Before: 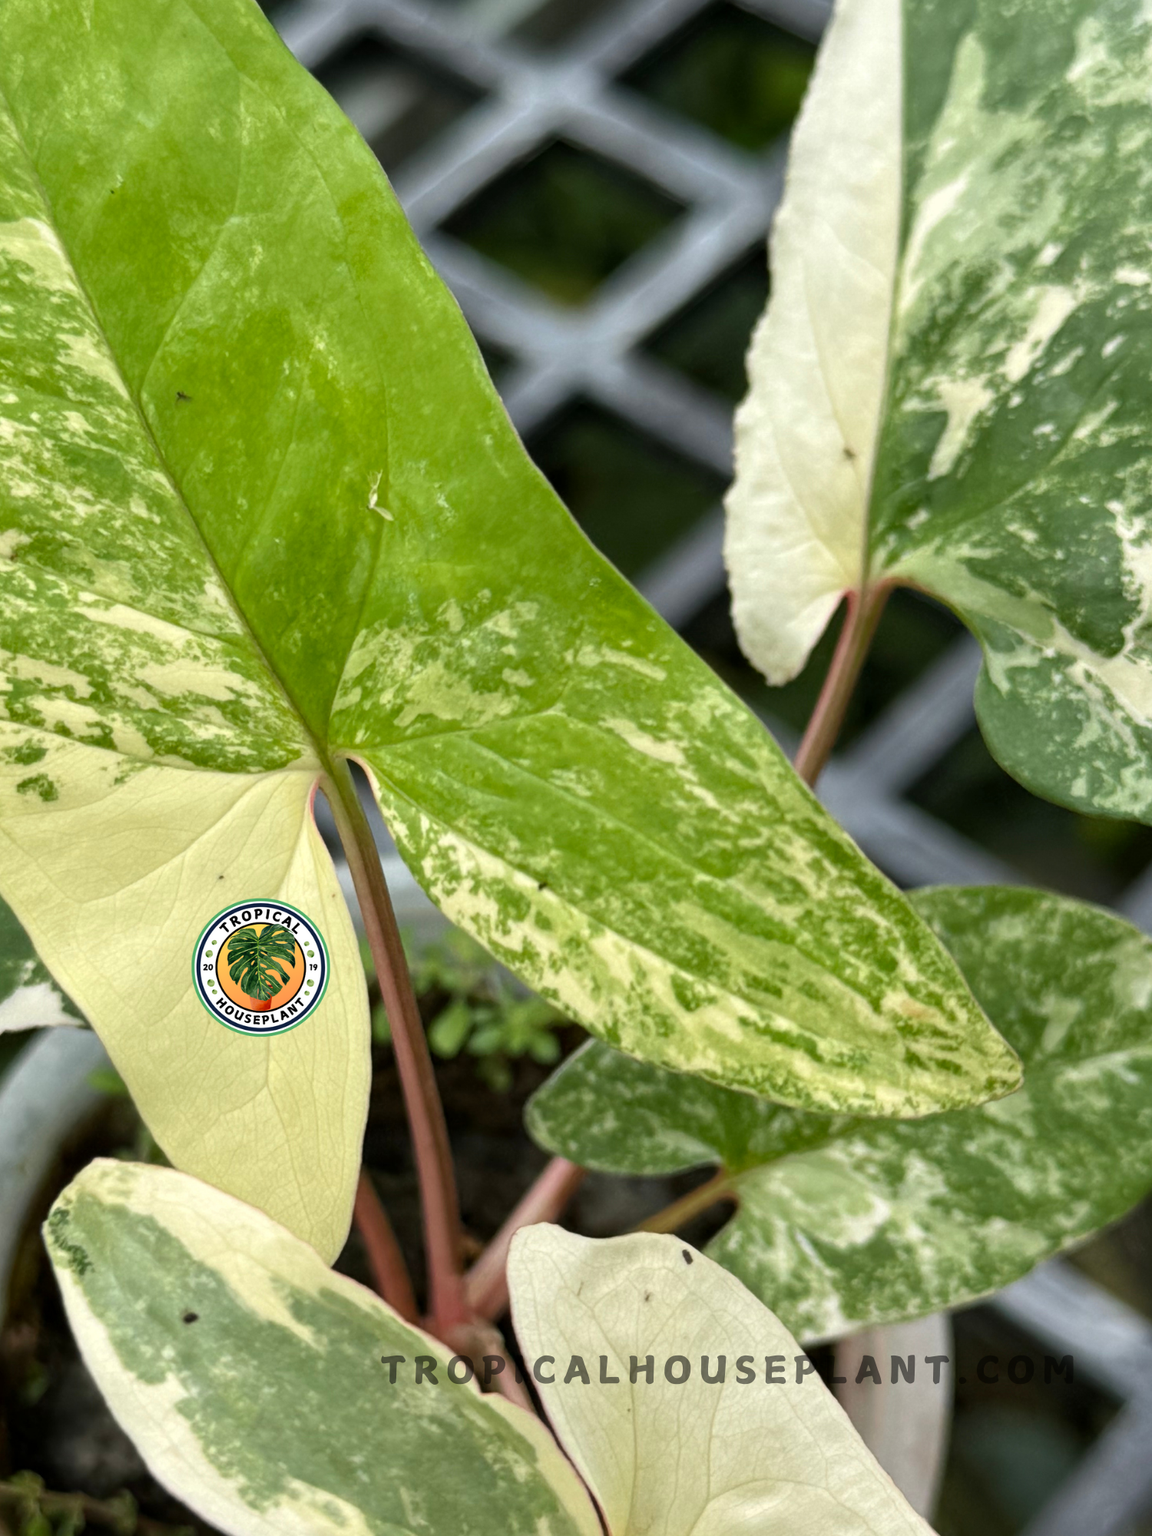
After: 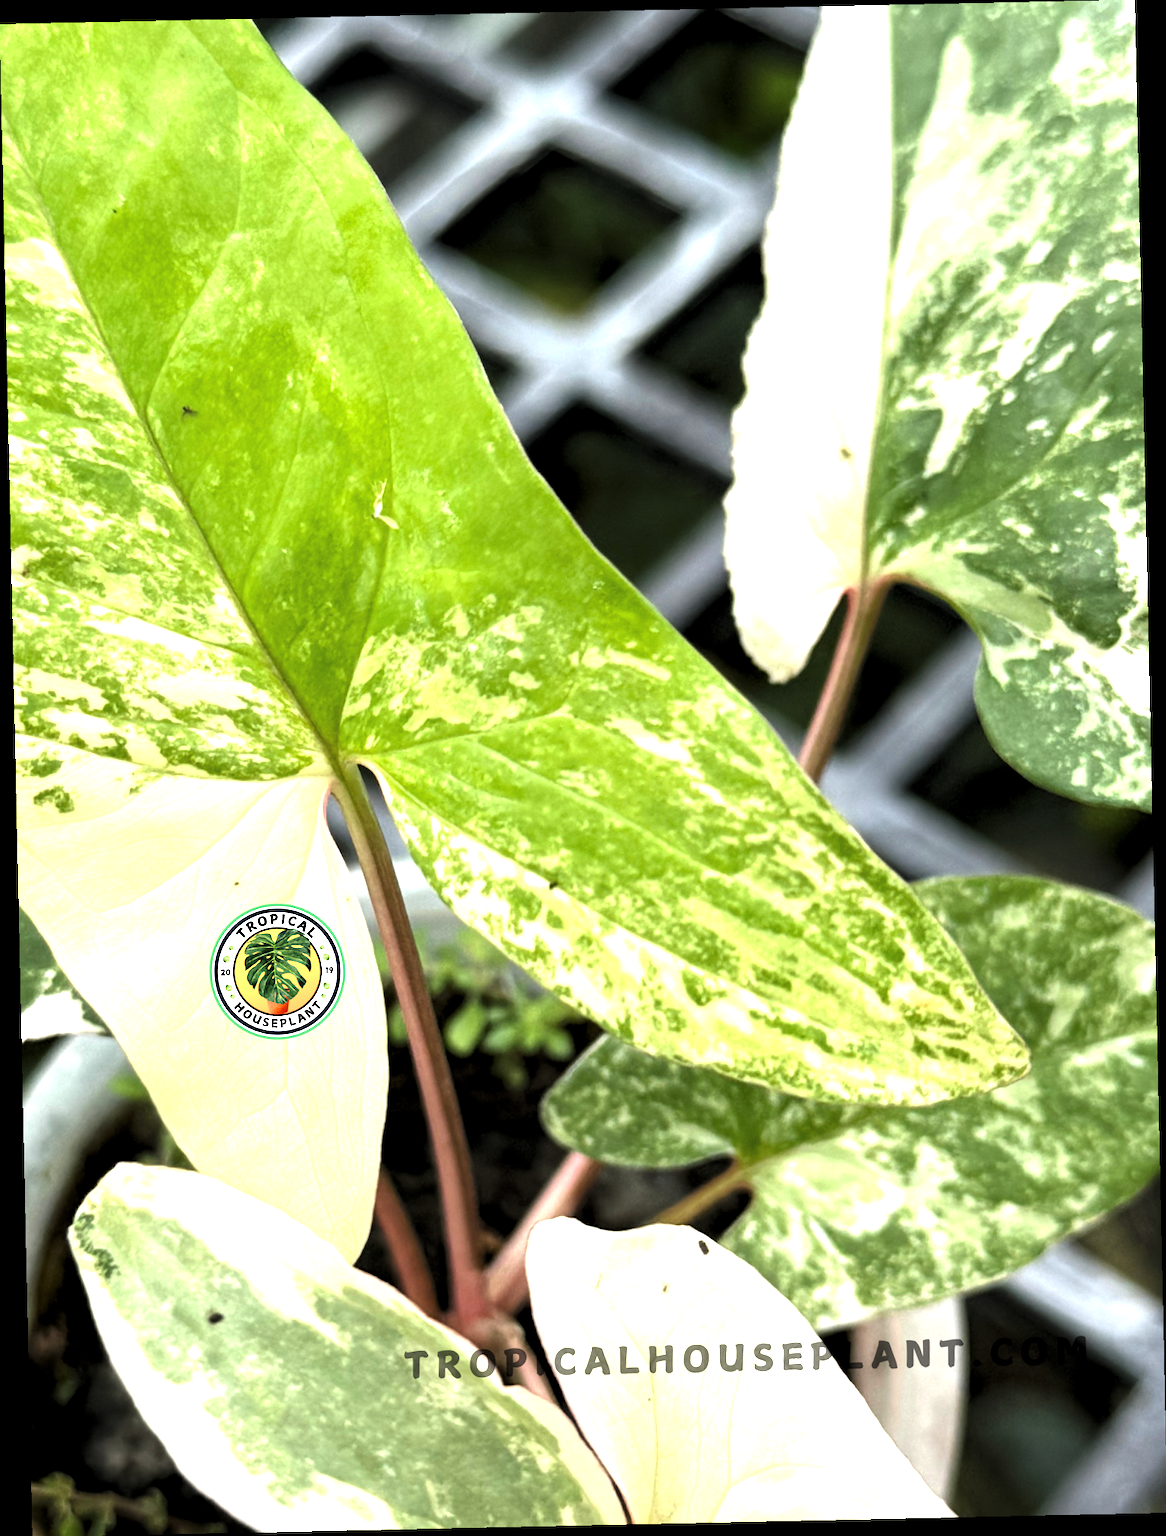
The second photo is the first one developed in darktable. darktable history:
exposure: black level correction 0, exposure 1.2 EV, compensate exposure bias true, compensate highlight preservation false
rotate and perspective: rotation -1.24°, automatic cropping off
levels: levels [0.116, 0.574, 1]
